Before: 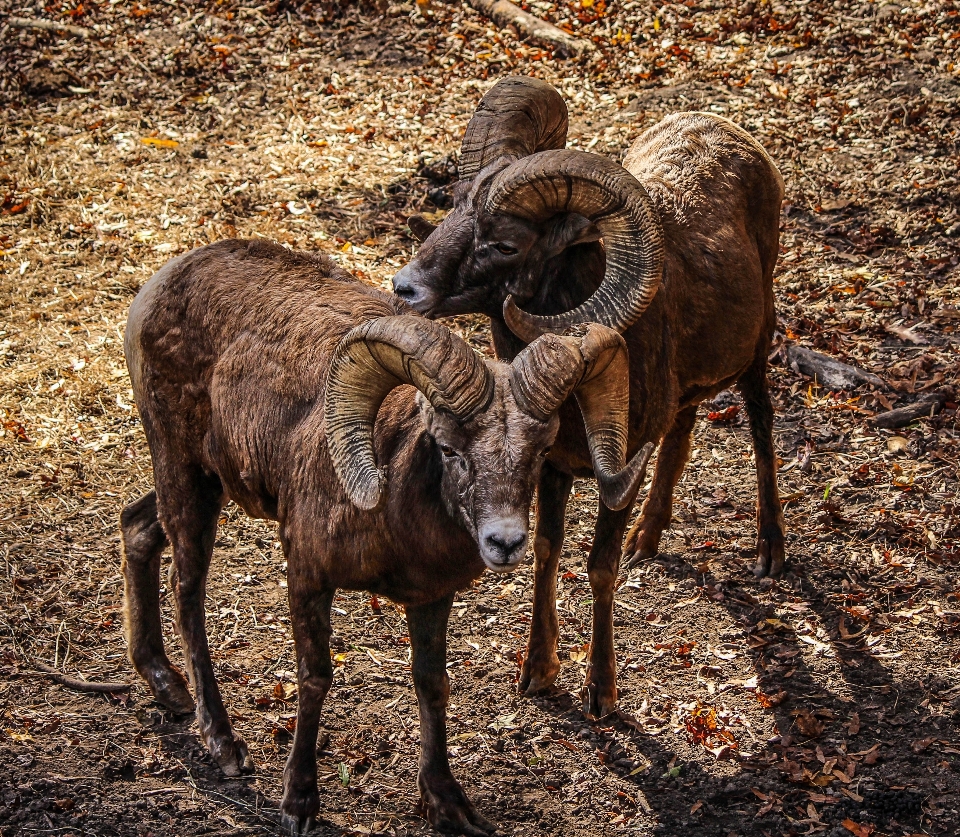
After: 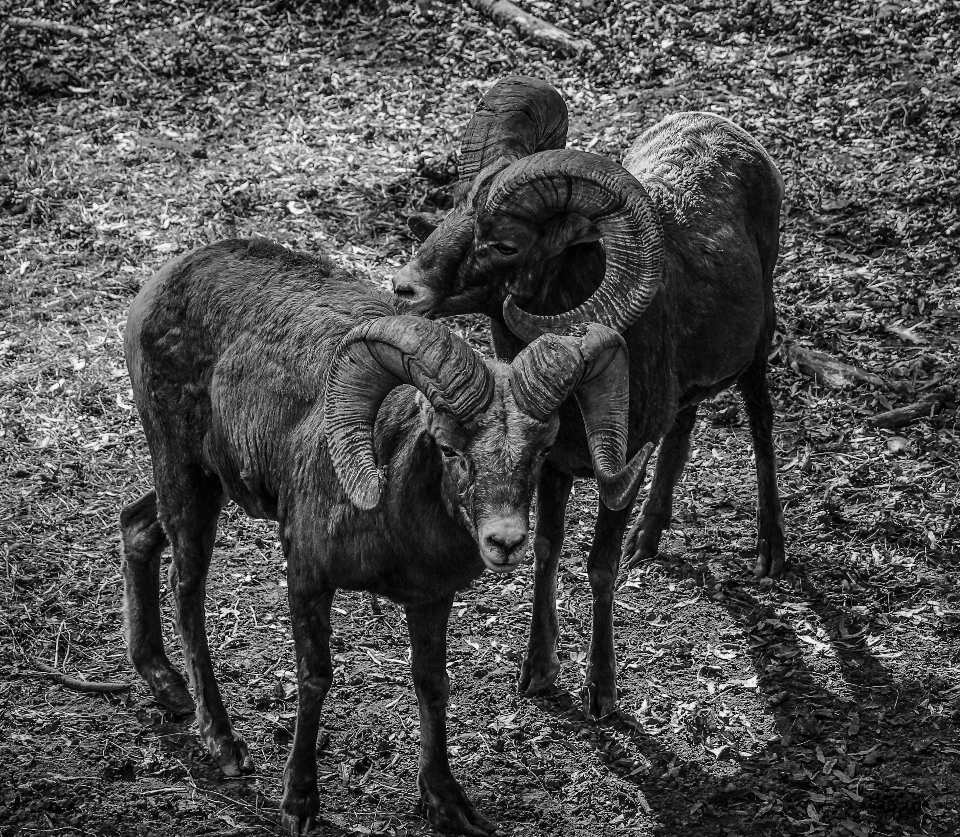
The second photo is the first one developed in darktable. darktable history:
color calibration: output gray [0.246, 0.254, 0.501, 0], illuminant as shot in camera, x 0.358, y 0.373, temperature 4628.91 K
